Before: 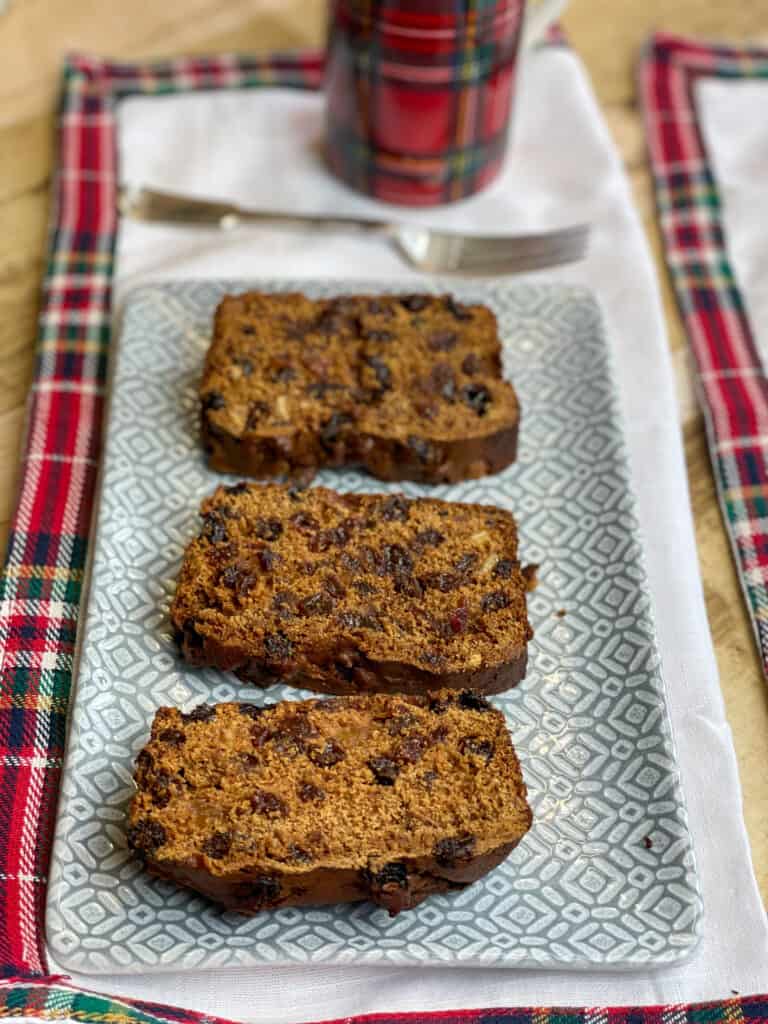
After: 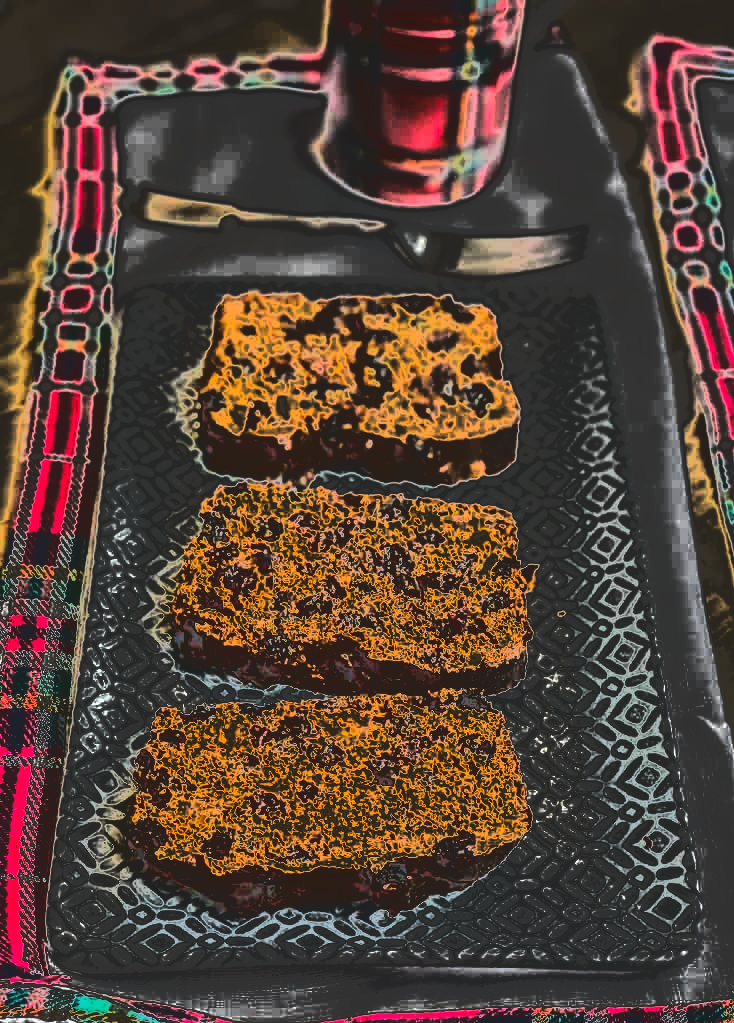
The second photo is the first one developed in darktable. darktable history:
exposure: black level correction -0.007, exposure 0.07 EV, compensate highlight preservation false
tone curve: curves: ch0 [(0, 0) (0.003, 0.99) (0.011, 0.983) (0.025, 0.934) (0.044, 0.719) (0.069, 0.382) (0.1, 0.204) (0.136, 0.093) (0.177, 0.094) (0.224, 0.093) (0.277, 0.098) (0.335, 0.214) (0.399, 0.616) (0.468, 0.827) (0.543, 0.464) (0.623, 0.145) (0.709, 0.127) (0.801, 0.187) (0.898, 0.203) (1, 1)], color space Lab, linked channels, preserve colors none
crop: right 4.328%, bottom 0.032%
local contrast: highlights 69%, shadows 67%, detail 84%, midtone range 0.331
